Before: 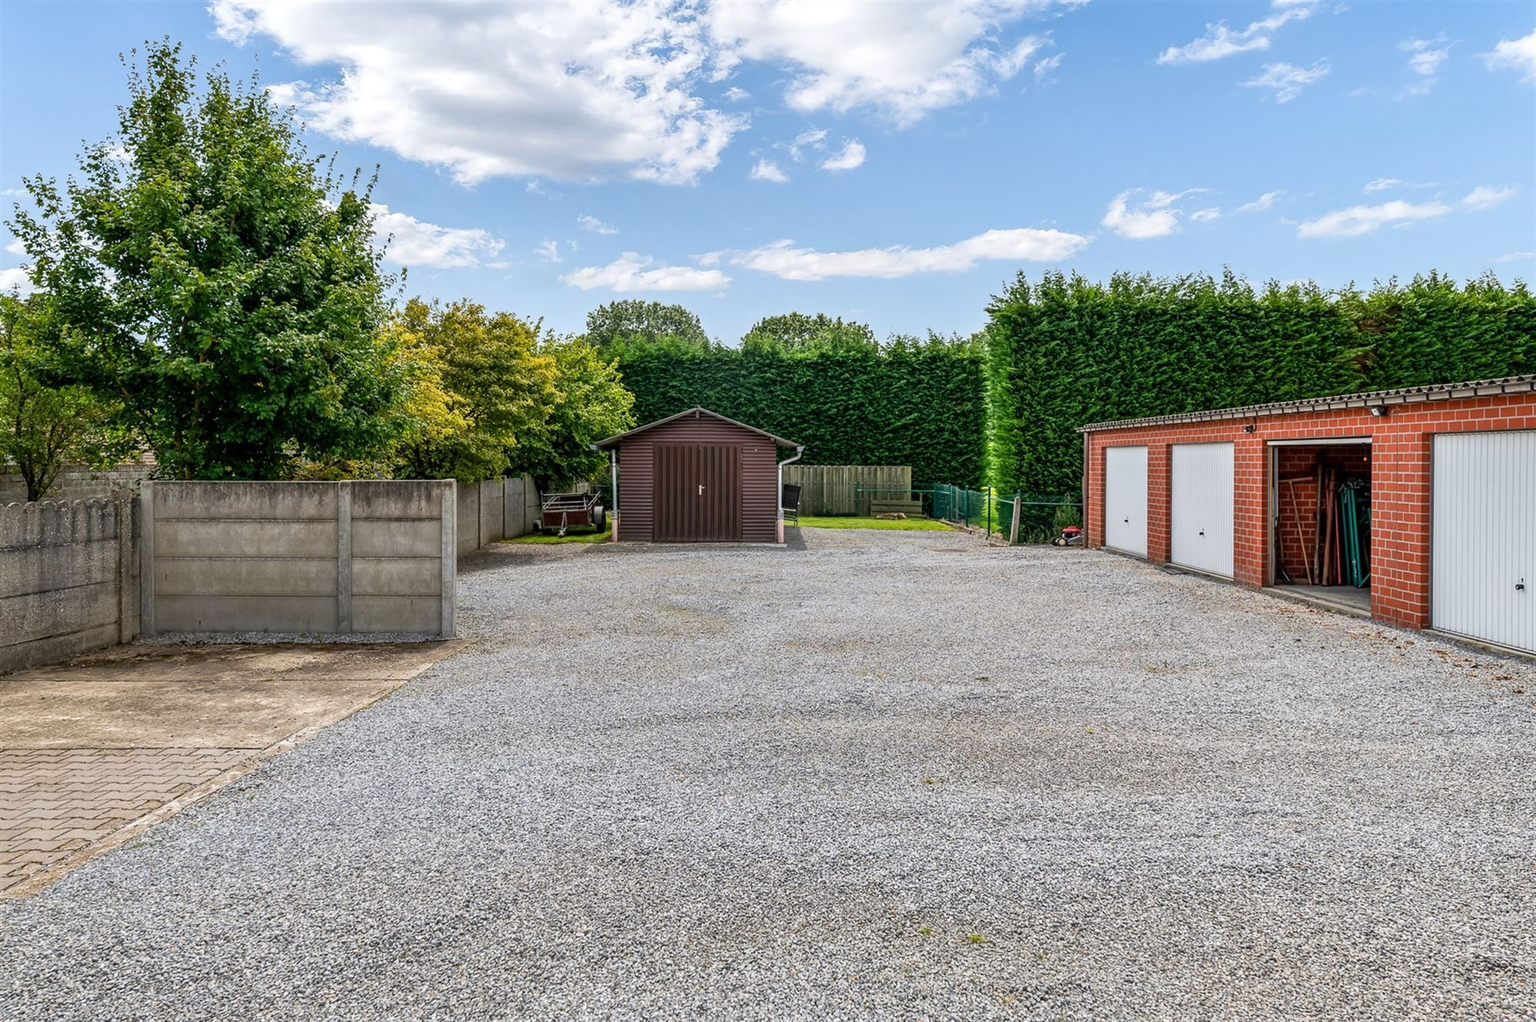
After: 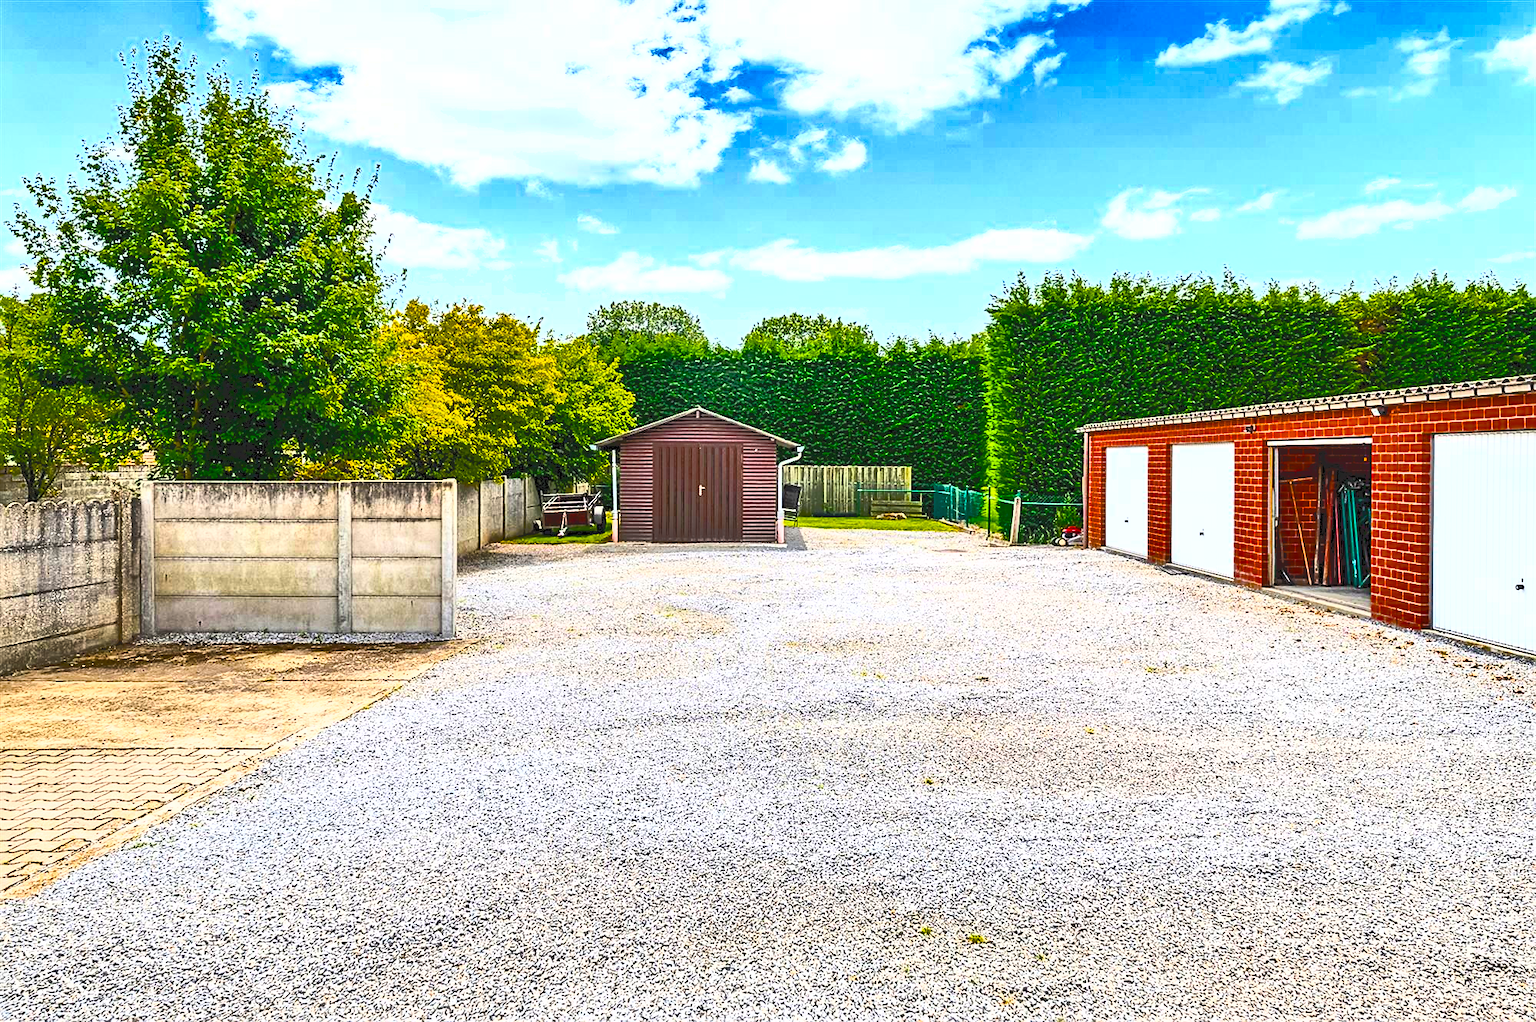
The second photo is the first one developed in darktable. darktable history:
tone equalizer: -7 EV -0.598 EV, -6 EV 1.02 EV, -5 EV -0.453 EV, -4 EV 0.454 EV, -3 EV 0.406 EV, -2 EV 0.173 EV, -1 EV -0.148 EV, +0 EV -0.398 EV
color balance rgb: perceptual saturation grading › global saturation 60.49%, perceptual saturation grading › highlights 20.983%, perceptual saturation grading › shadows -49.777%, global vibrance 0.899%, saturation formula JzAzBz (2021)
sharpen: on, module defaults
exposure: black level correction 0, exposure 1.391 EV, compensate highlight preservation false
tone curve: curves: ch0 [(0, 0) (0.003, 0.142) (0.011, 0.142) (0.025, 0.147) (0.044, 0.147) (0.069, 0.152) (0.1, 0.16) (0.136, 0.172) (0.177, 0.193) (0.224, 0.221) (0.277, 0.264) (0.335, 0.322) (0.399, 0.399) (0.468, 0.49) (0.543, 0.593) (0.623, 0.723) (0.709, 0.841) (0.801, 0.925) (0.898, 0.976) (1, 1)], color space Lab, independent channels, preserve colors none
shadows and highlights: shadows 34.62, highlights -35.13, soften with gaussian
